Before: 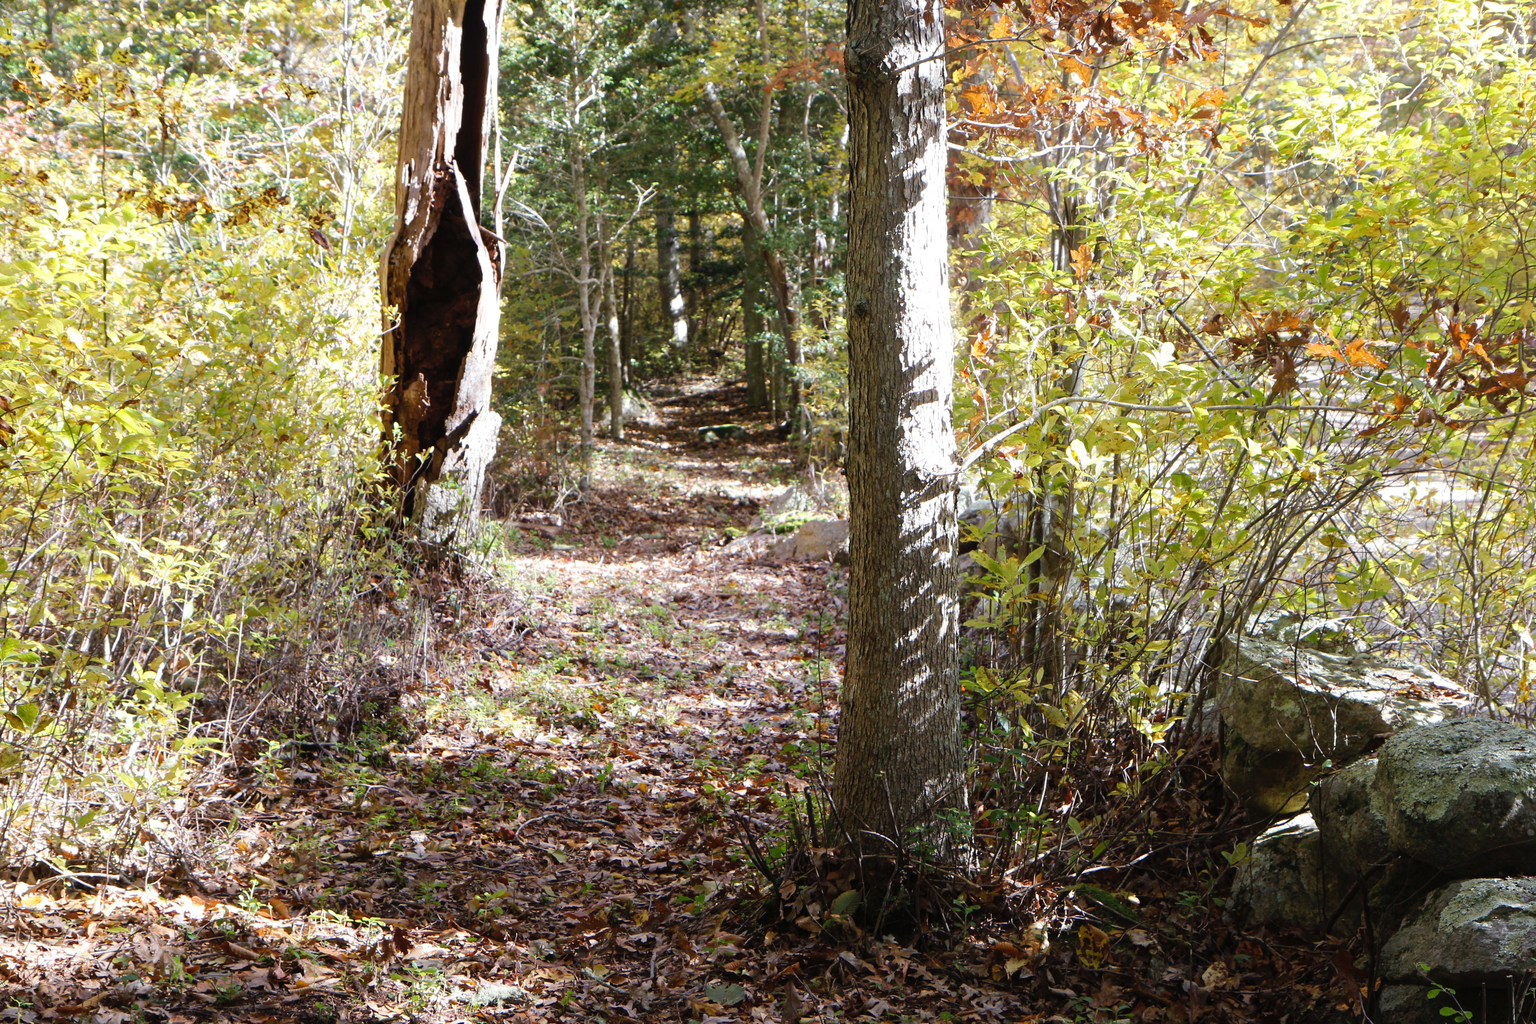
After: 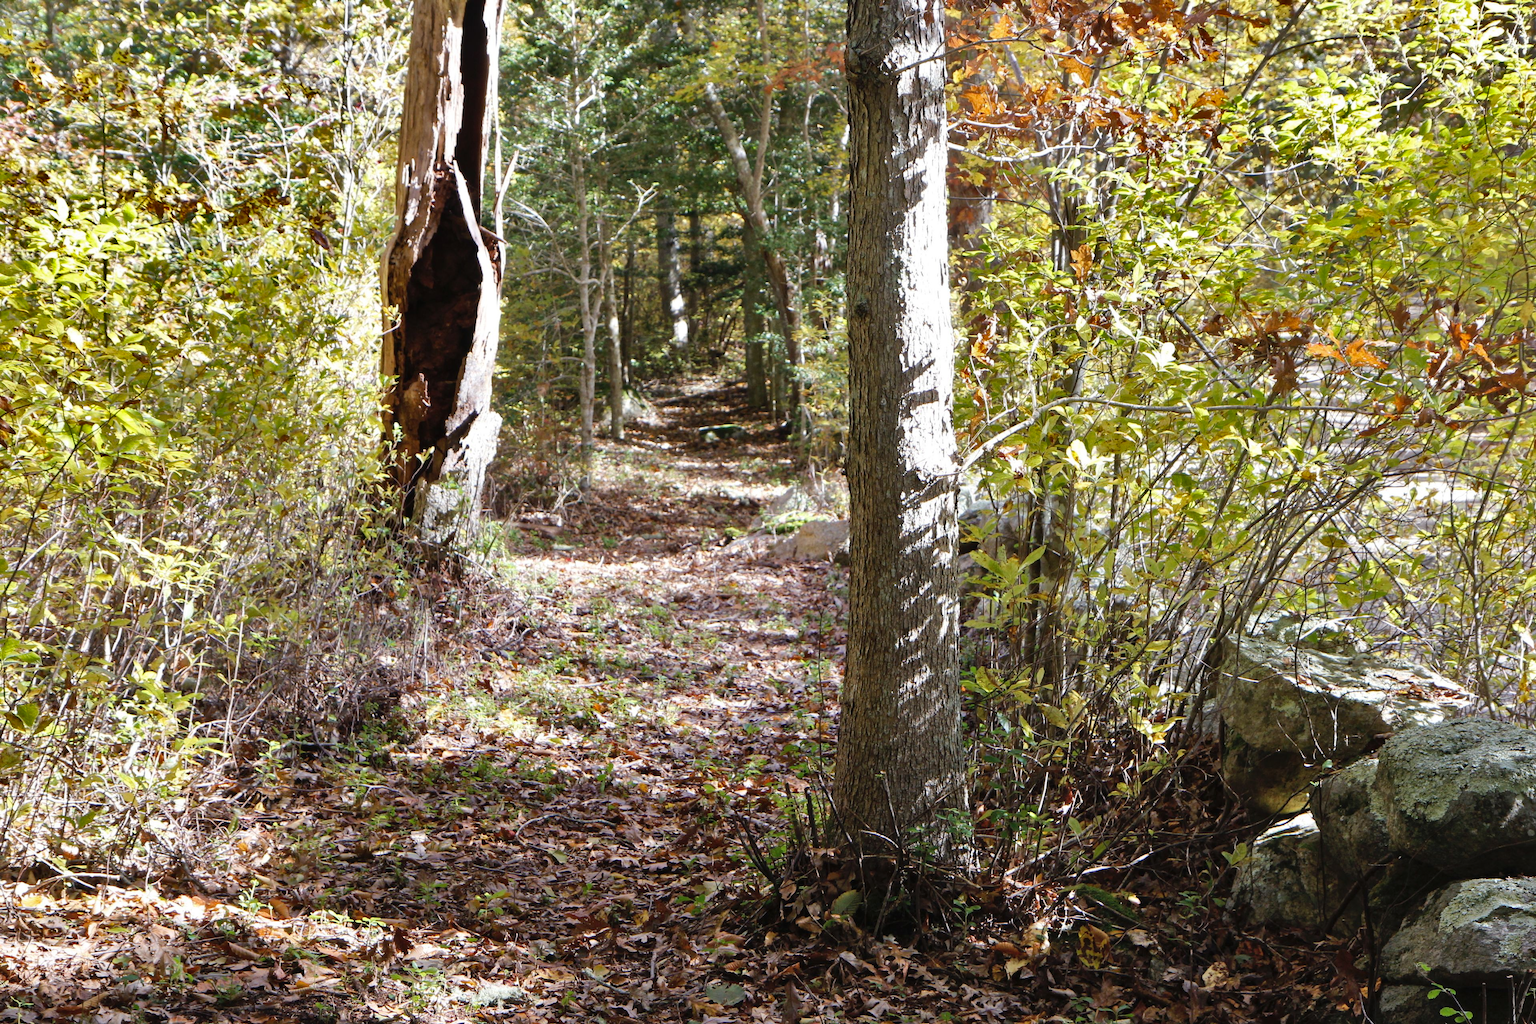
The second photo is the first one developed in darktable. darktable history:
shadows and highlights: radius 107.37, shadows 41.18, highlights -71.82, low approximation 0.01, soften with gaussian
